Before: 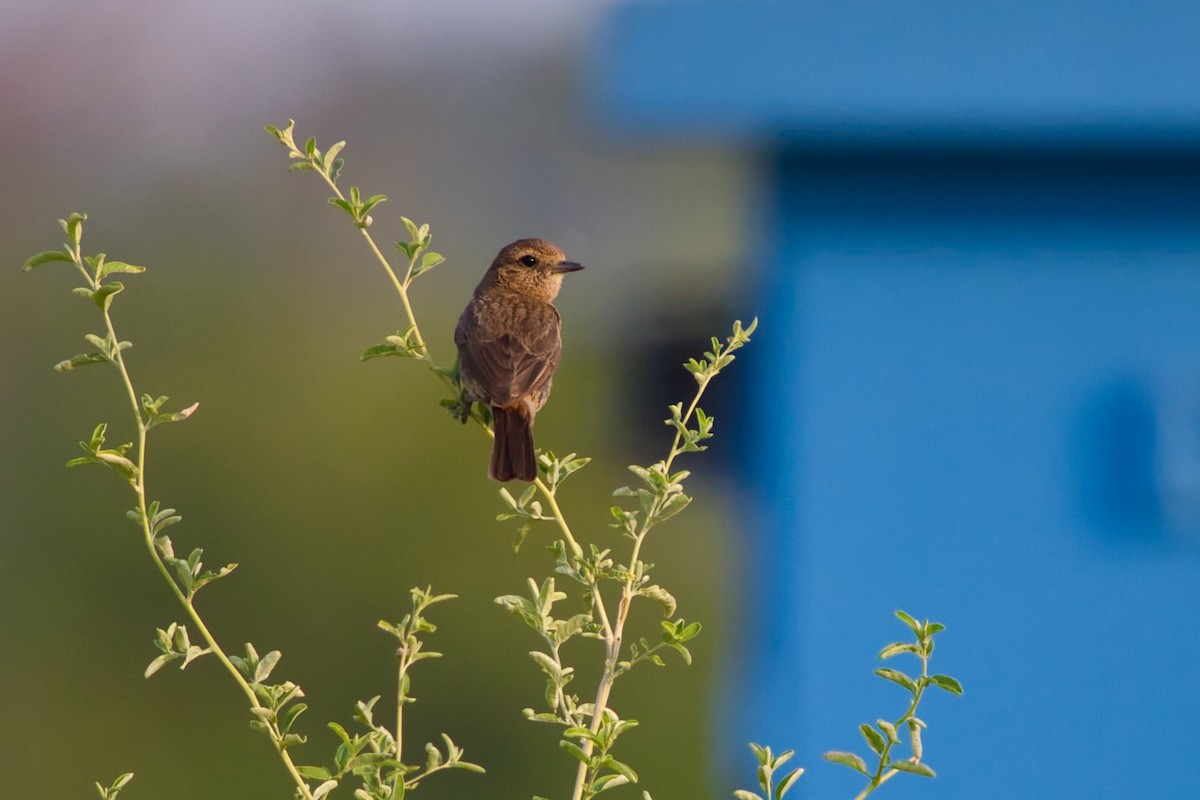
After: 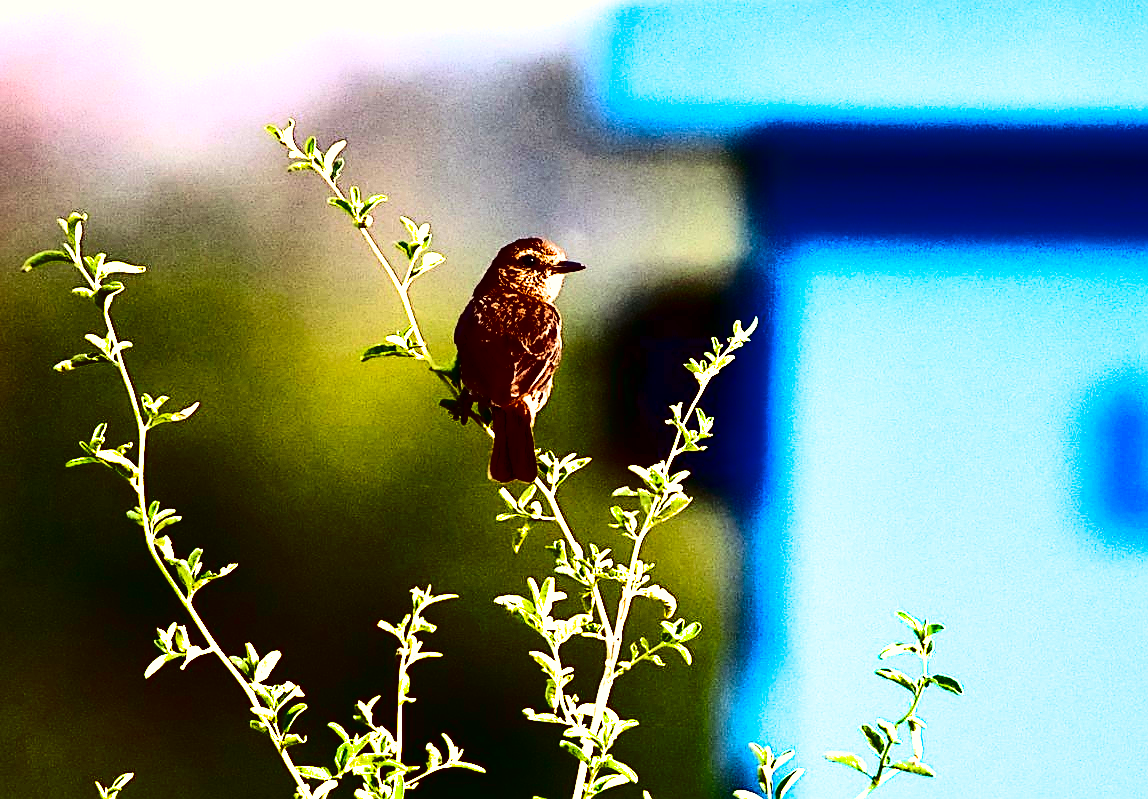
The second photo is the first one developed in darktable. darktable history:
sharpen: on, module defaults
color correction: highlights a* -1.07, highlights b* 4.51, shadows a* 3.54
crop: right 4.284%, bottom 0.047%
tone equalizer: -8 EV 0.001 EV, -7 EV -0.003 EV, -6 EV 0.004 EV, -5 EV -0.047 EV, -4 EV -0.127 EV, -3 EV -0.168 EV, -2 EV 0.252 EV, -1 EV 0.721 EV, +0 EV 0.474 EV, edges refinement/feathering 500, mask exposure compensation -1.57 EV, preserve details no
shadows and highlights: shadows 36.63, highlights -27.37, soften with gaussian
filmic rgb: black relative exposure -8.21 EV, white relative exposure 2.2 EV, target white luminance 99.984%, hardness 7.15, latitude 75.23%, contrast 1.316, highlights saturation mix -2.55%, shadows ↔ highlights balance 29.88%
exposure: black level correction 0, exposure 1 EV, compensate exposure bias true, compensate highlight preservation false
contrast brightness saturation: contrast 0.751, brightness -0.993, saturation 0.999
